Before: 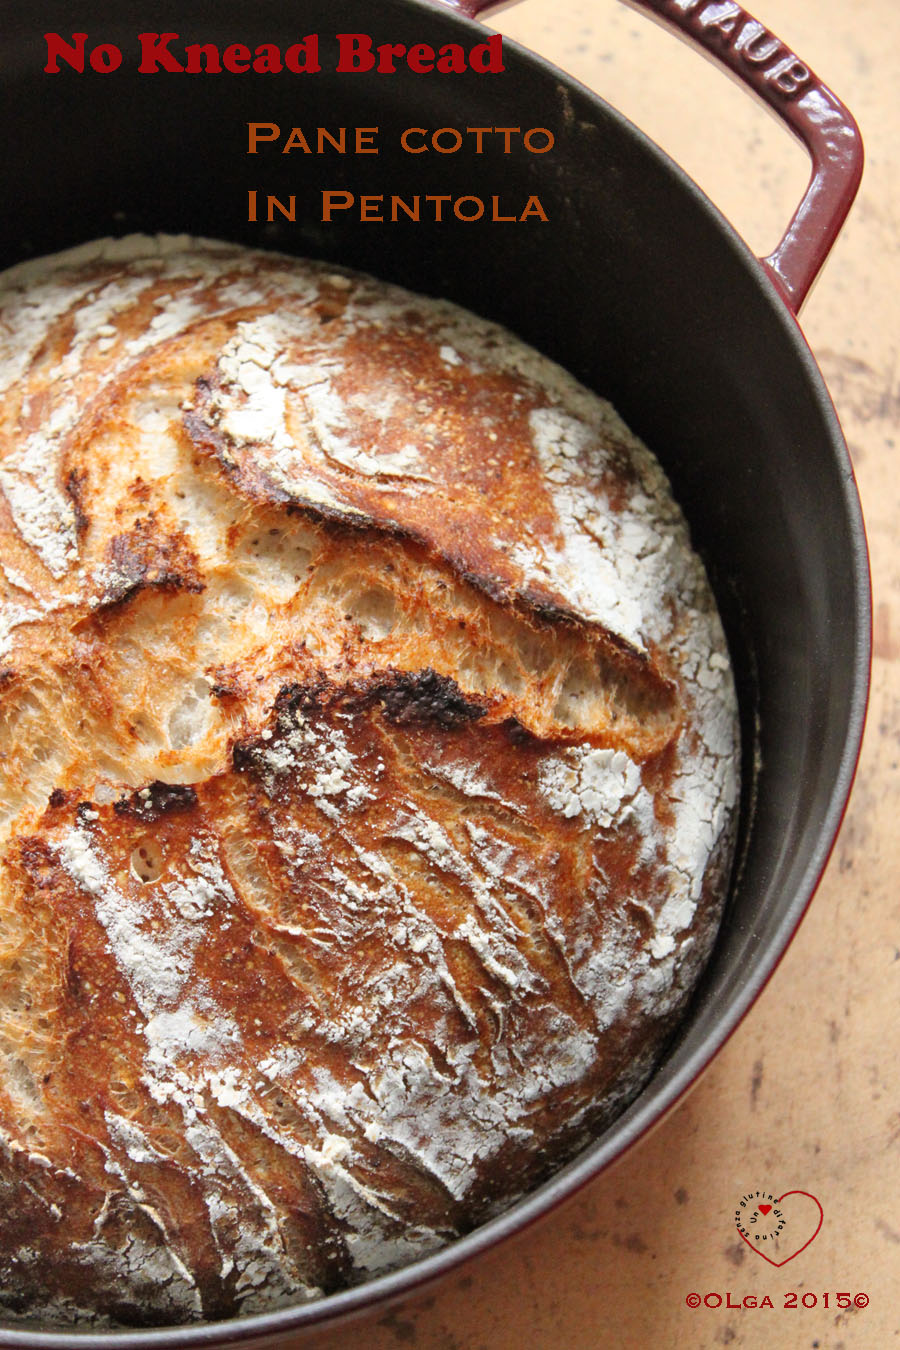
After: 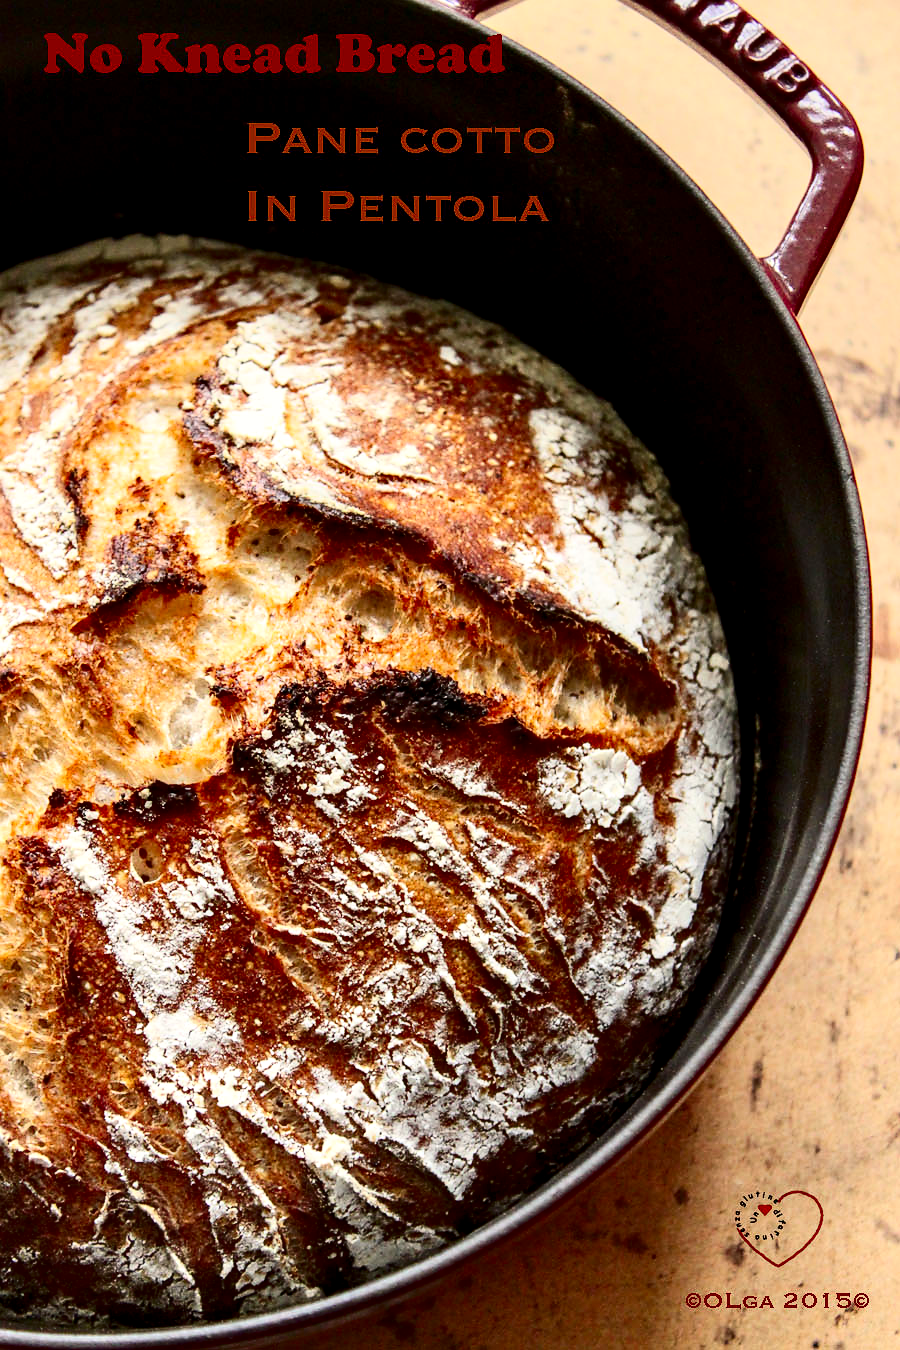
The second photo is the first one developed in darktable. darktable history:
sharpen: radius 1.048, threshold 1.08
color correction: highlights a* 0.555, highlights b* 2.81, saturation 1.06
local contrast: highlights 24%, shadows 77%, midtone range 0.744
contrast brightness saturation: contrast 0.302, brightness -0.077, saturation 0.17
